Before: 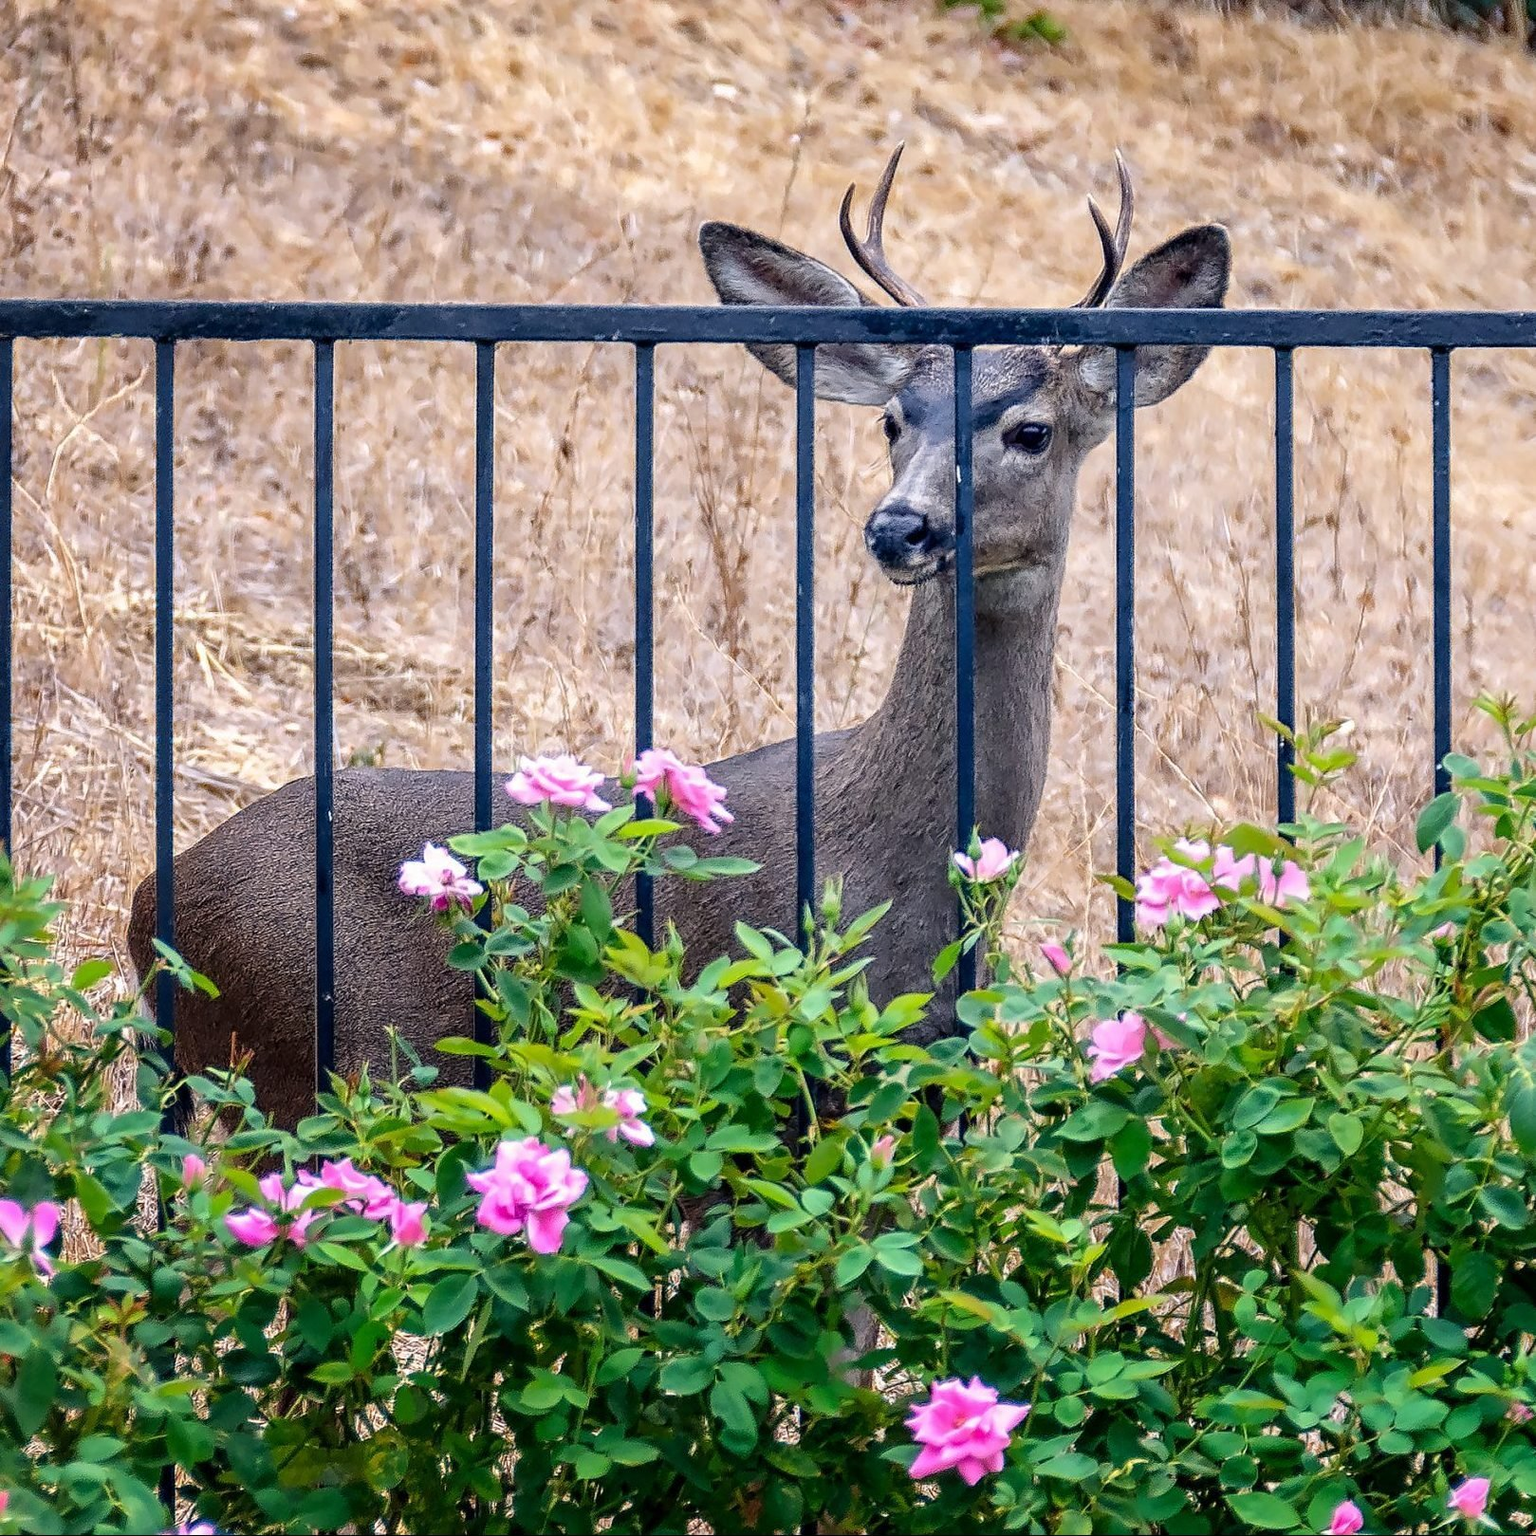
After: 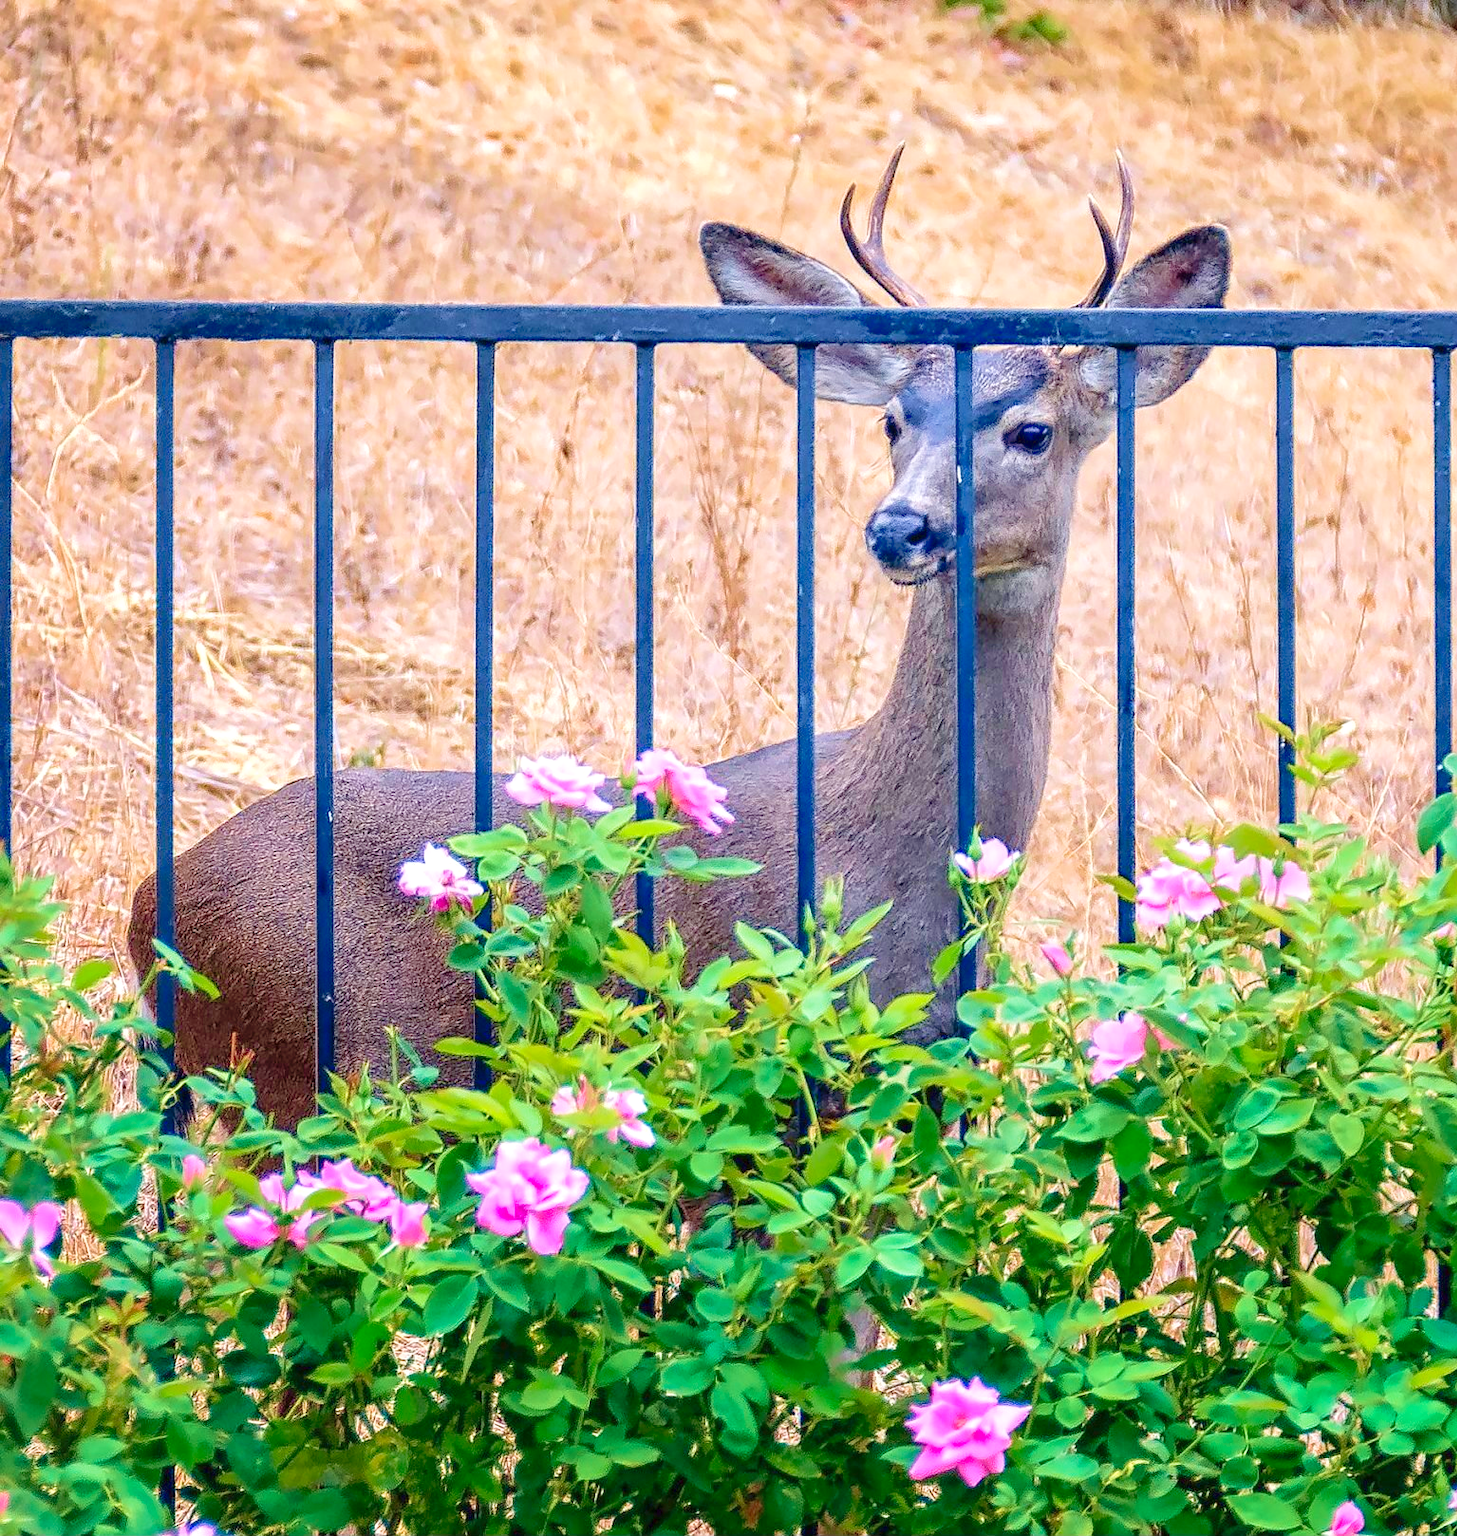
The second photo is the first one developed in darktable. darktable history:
crop and rotate: right 5.167%
levels: levels [0, 0.397, 0.955]
velvia: strength 50%
